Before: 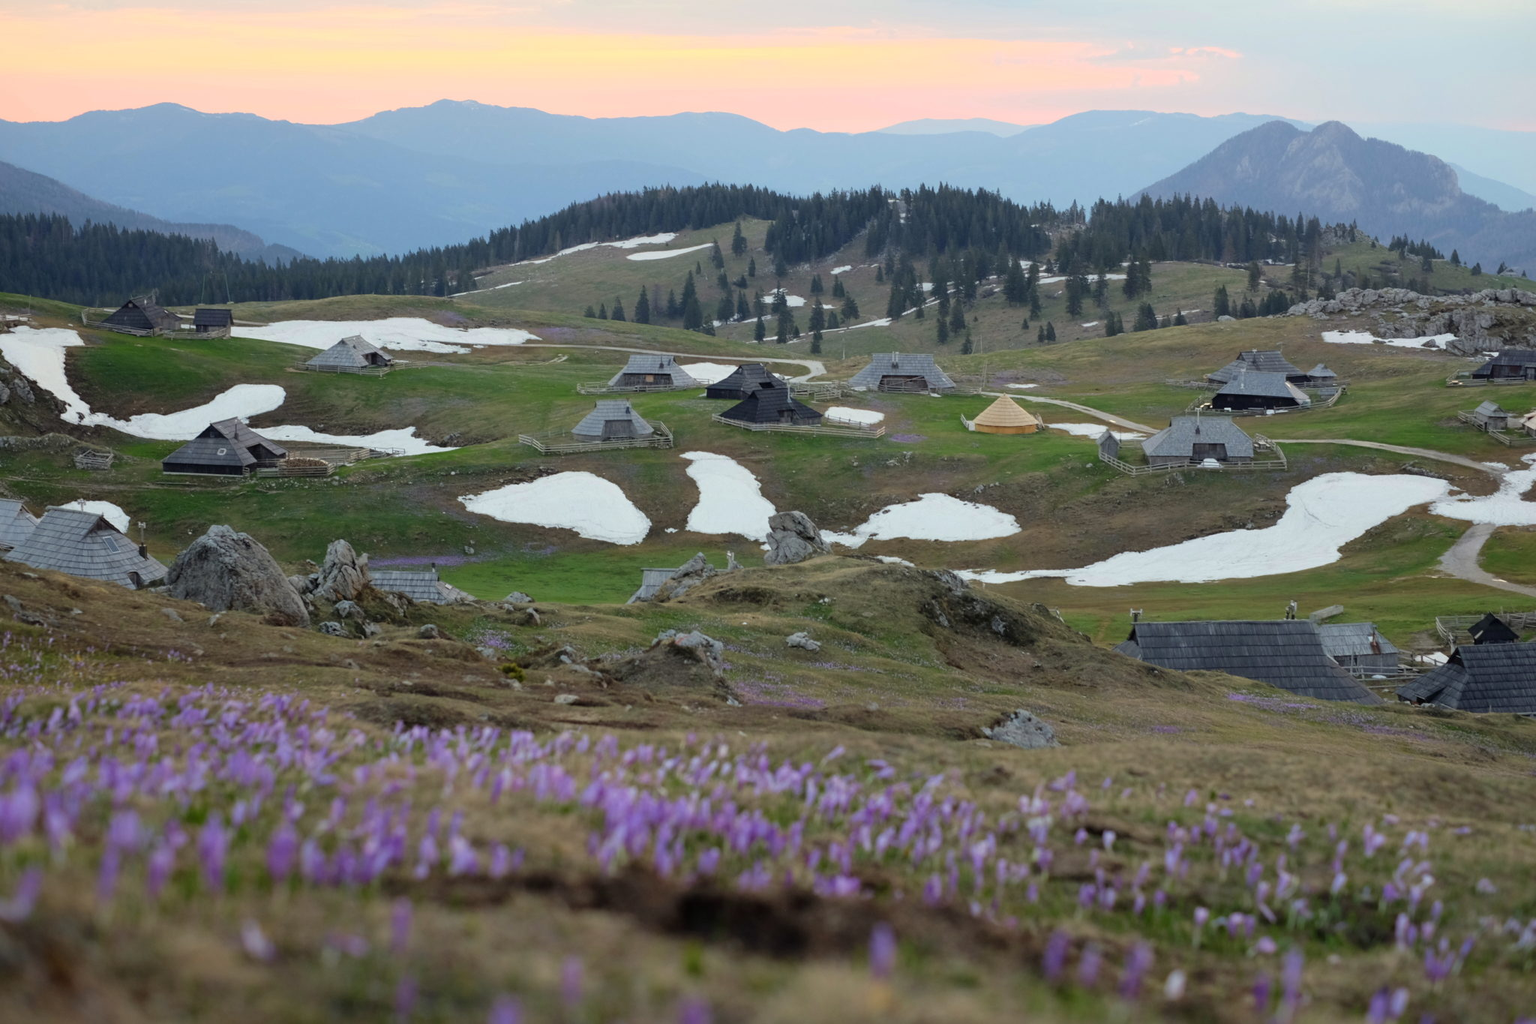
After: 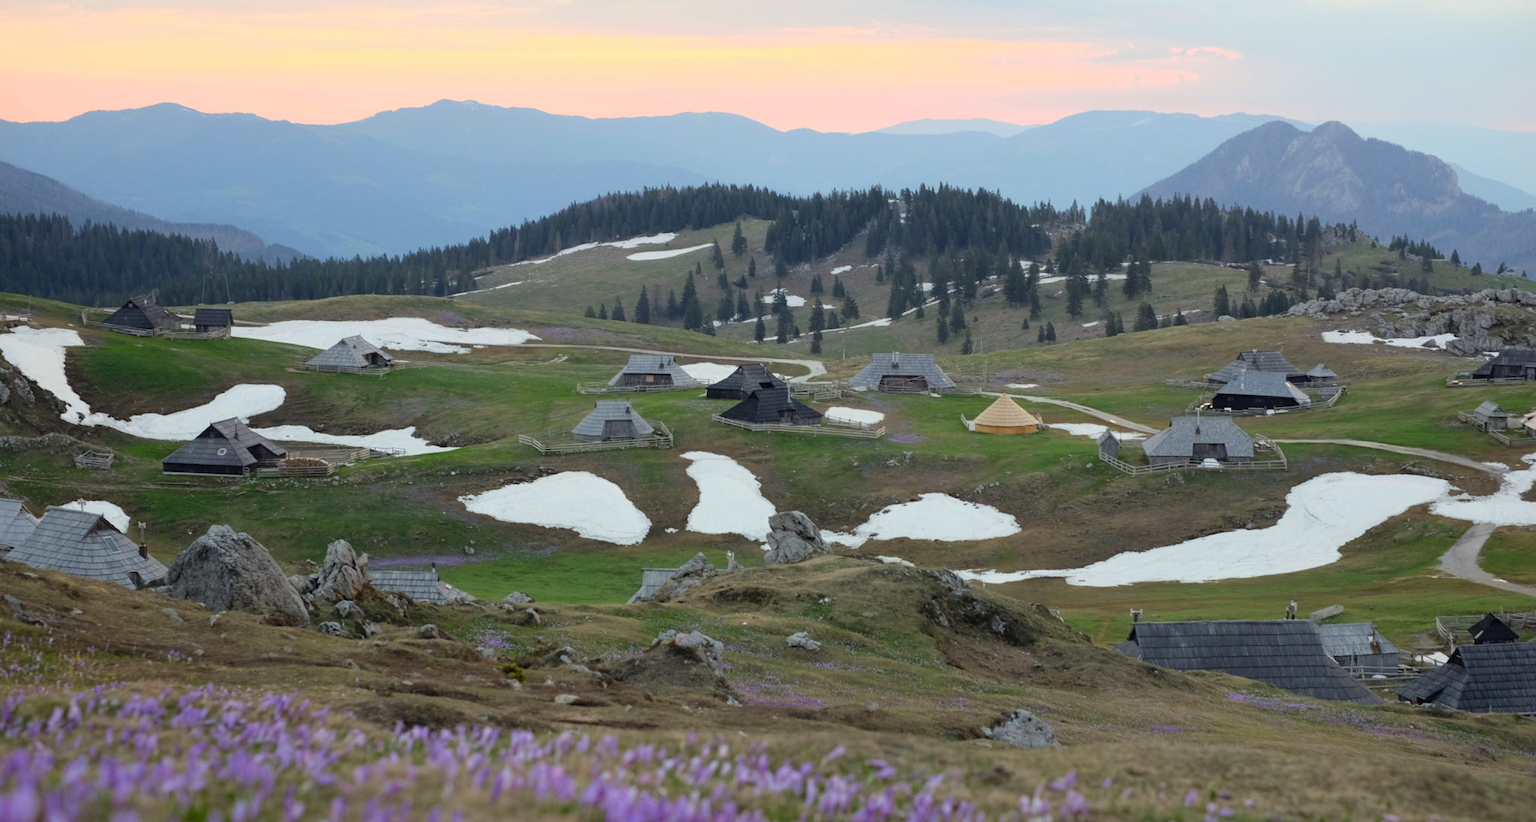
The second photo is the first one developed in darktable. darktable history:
crop: bottom 19.577%
